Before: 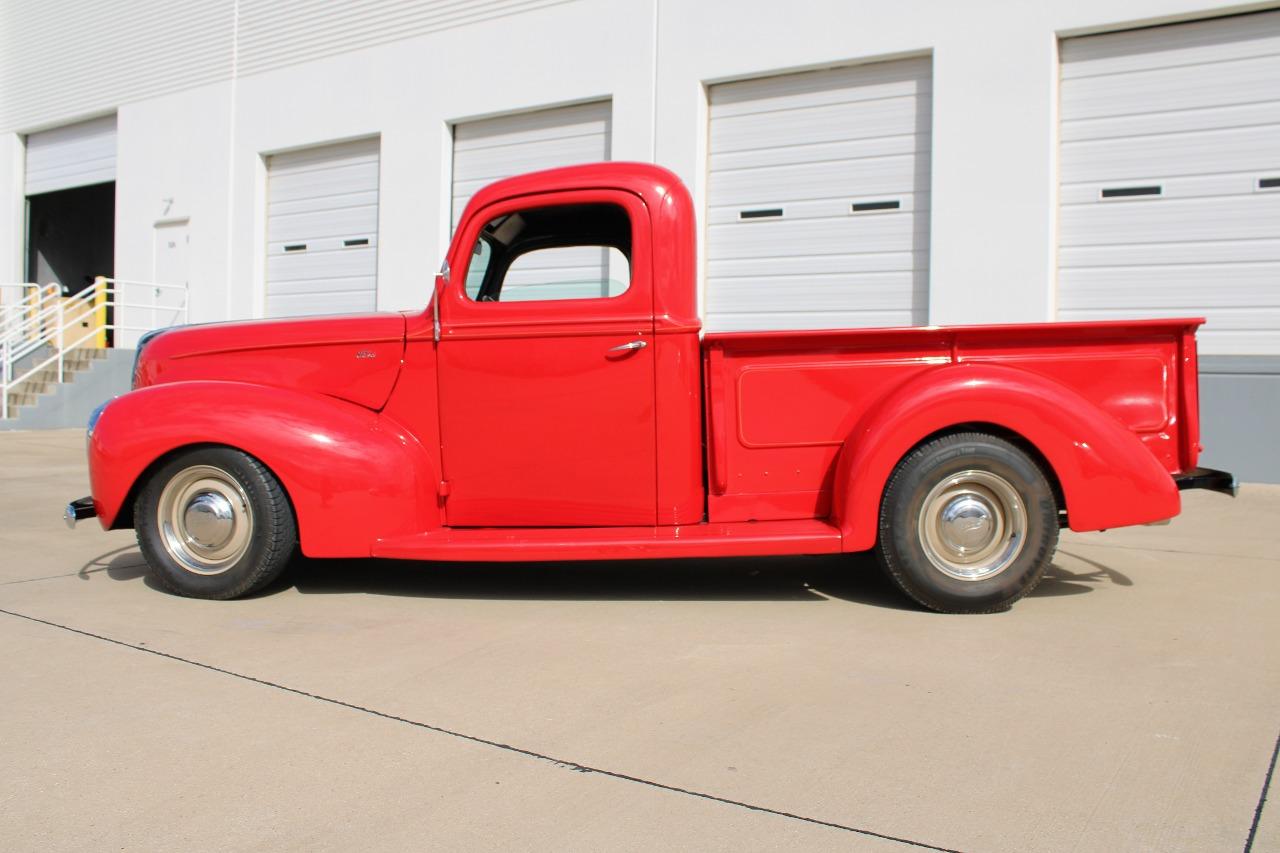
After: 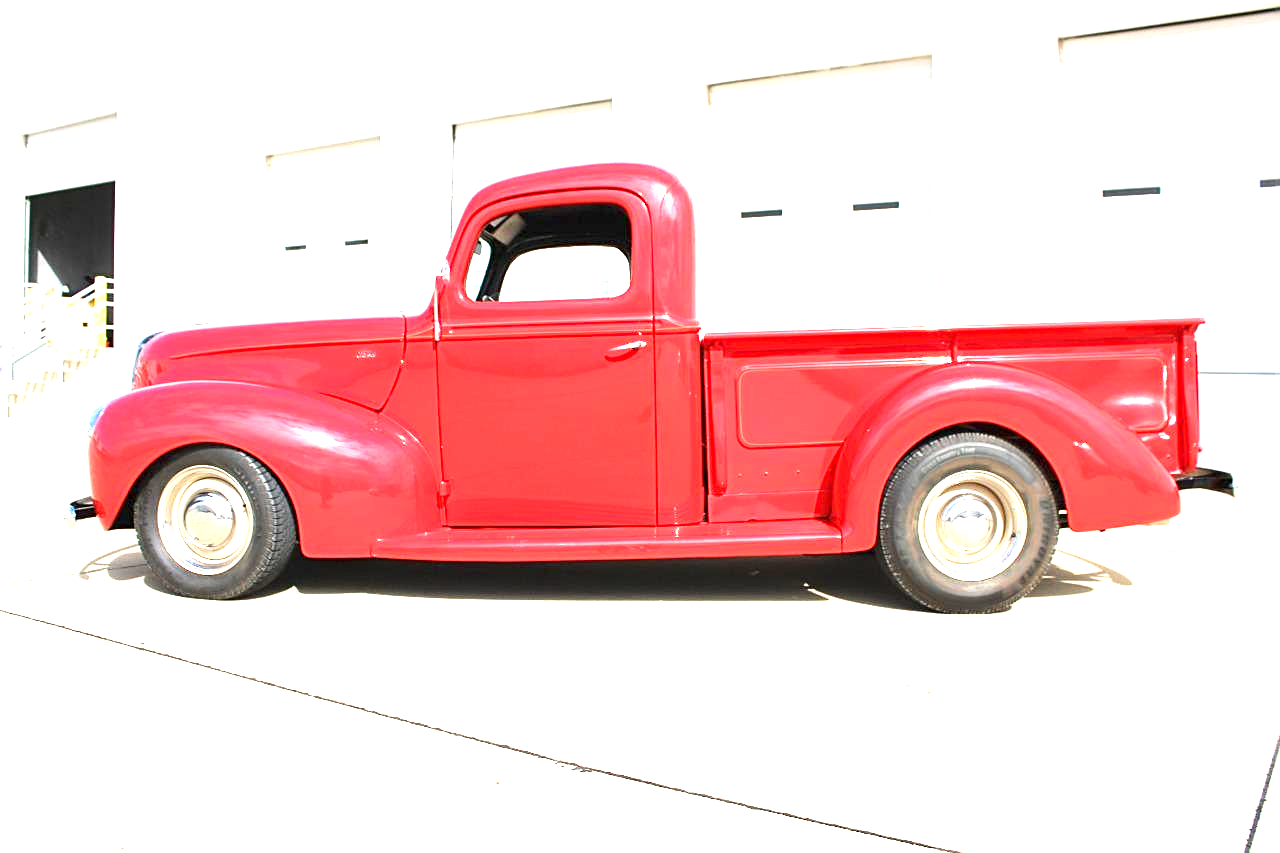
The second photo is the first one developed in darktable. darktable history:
sharpen: on, module defaults
exposure: exposure 2.001 EV, compensate exposure bias true, compensate highlight preservation false
